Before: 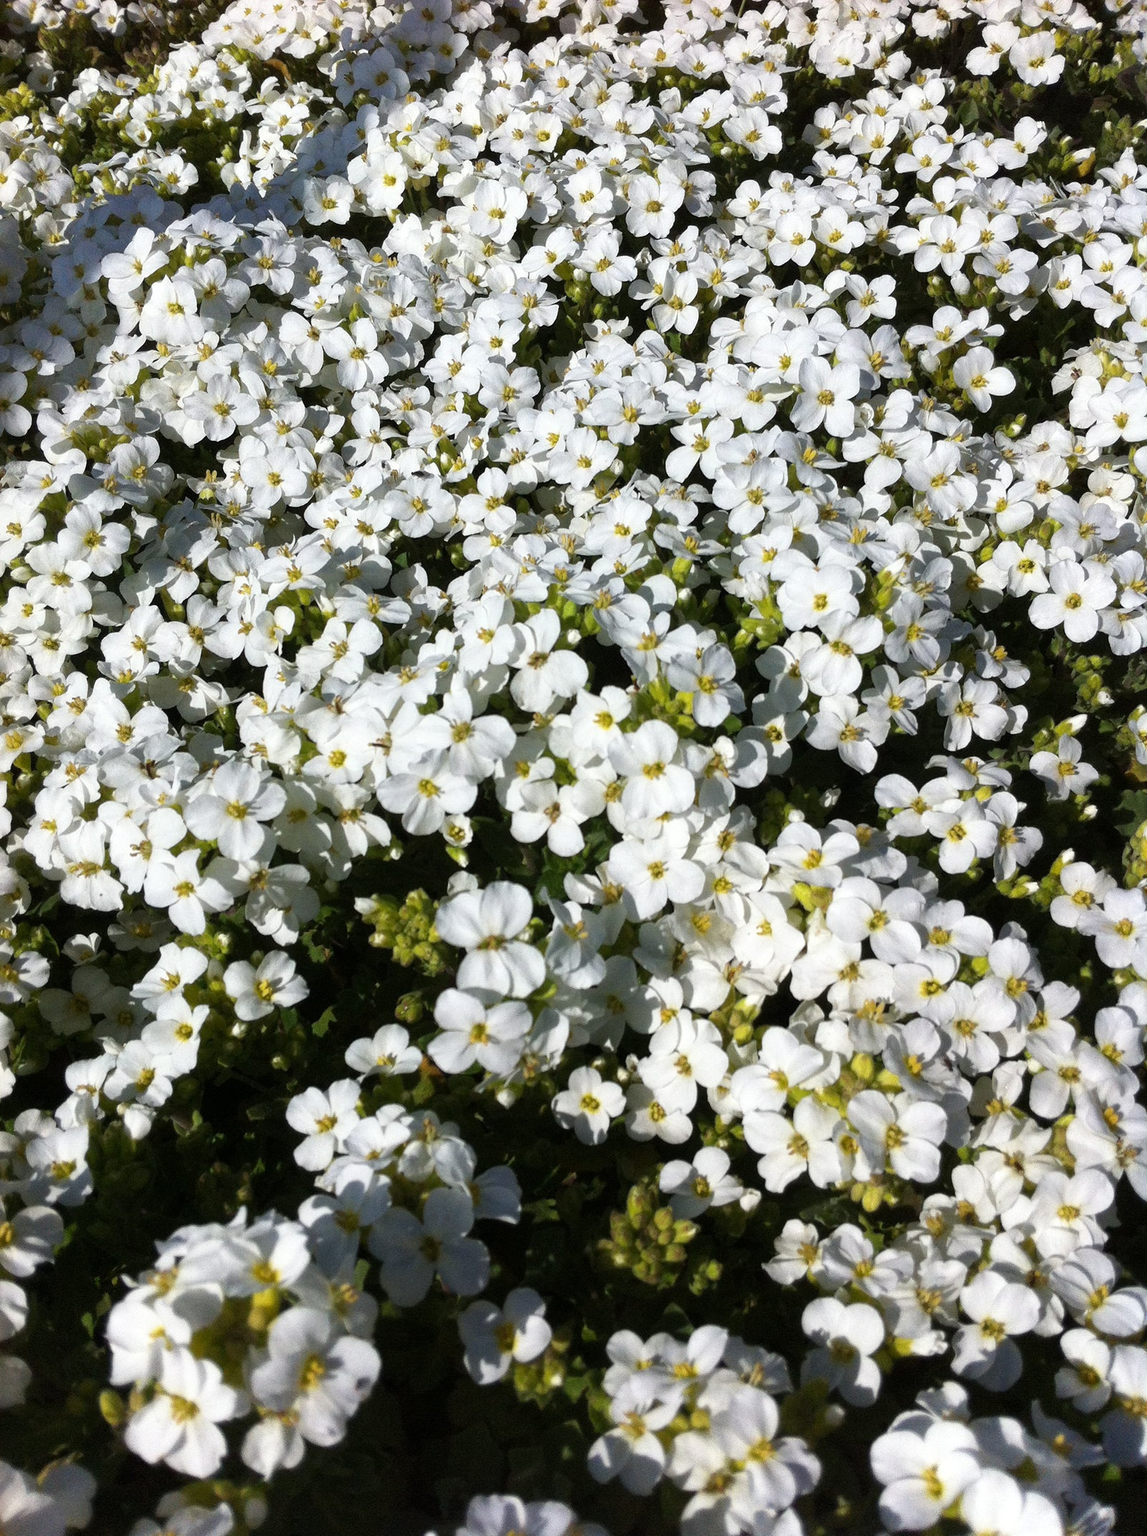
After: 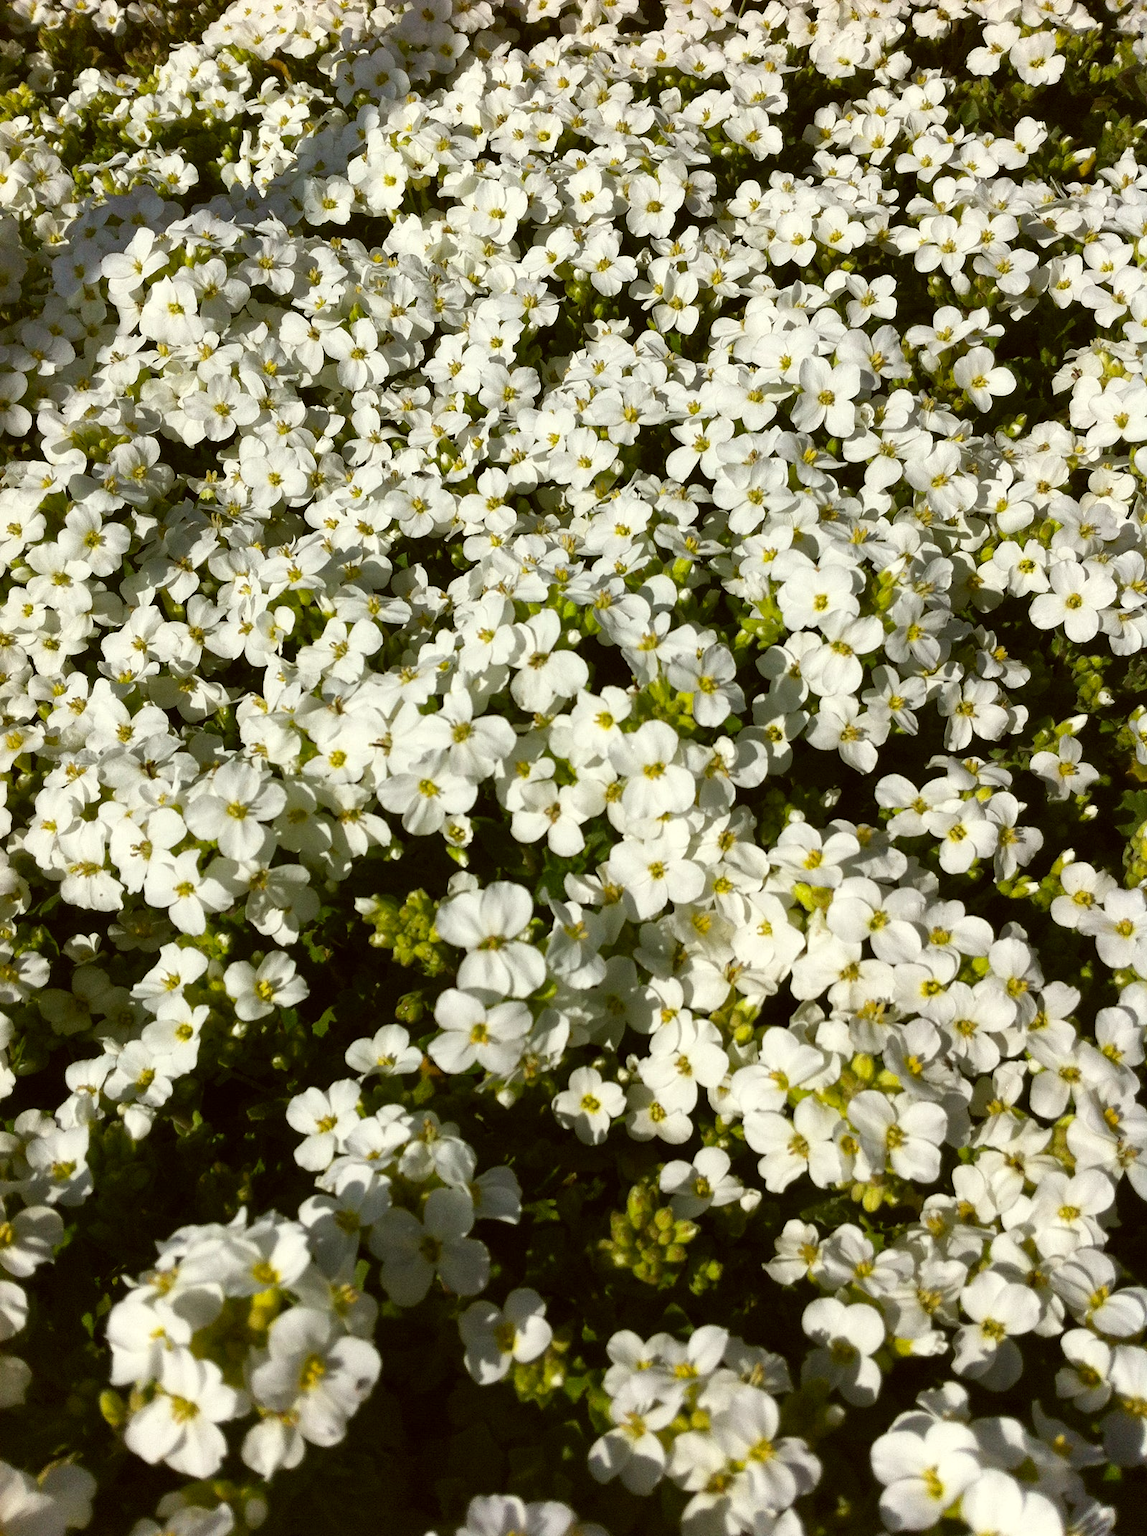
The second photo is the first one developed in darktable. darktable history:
color correction: highlights a* -1.59, highlights b* 10.25, shadows a* 0.323, shadows b* 18.85
shadows and highlights: shadows 36.16, highlights -27.1, soften with gaussian
